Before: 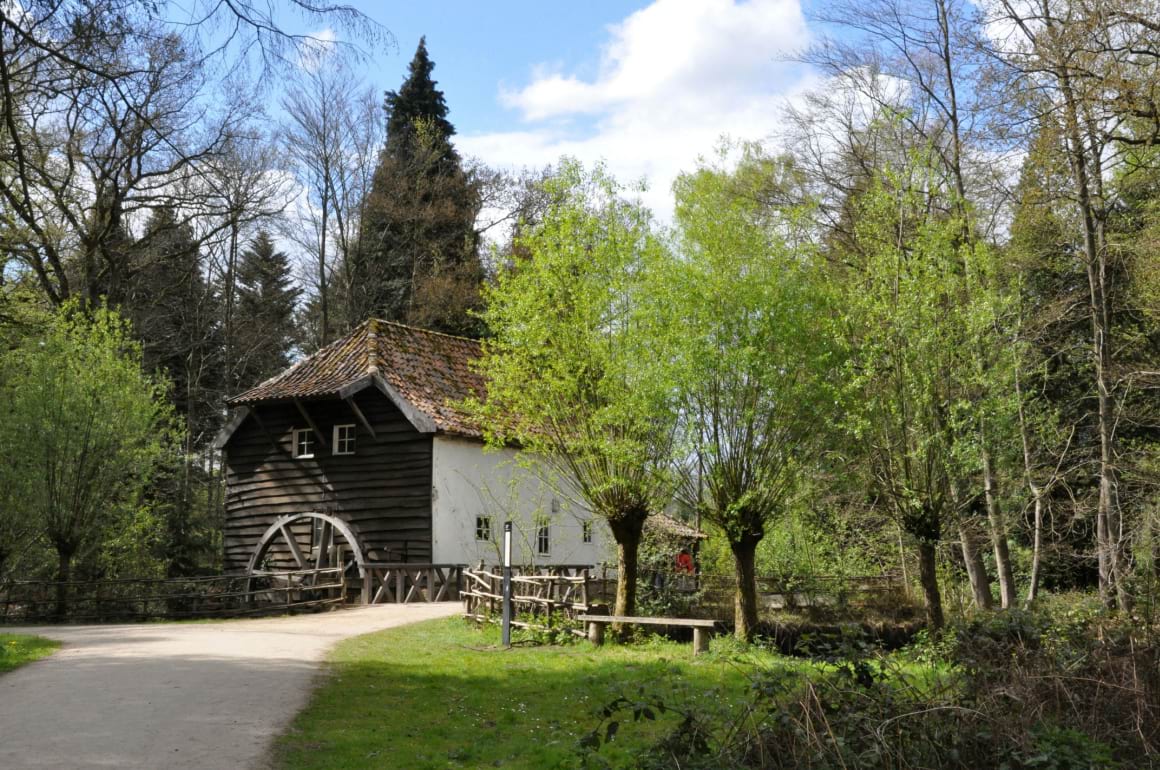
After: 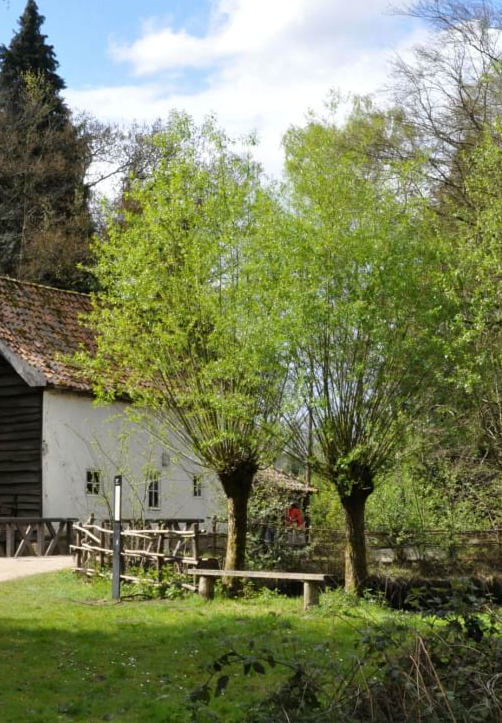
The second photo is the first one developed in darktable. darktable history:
crop: left 33.661%, top 6.02%, right 23.018%
